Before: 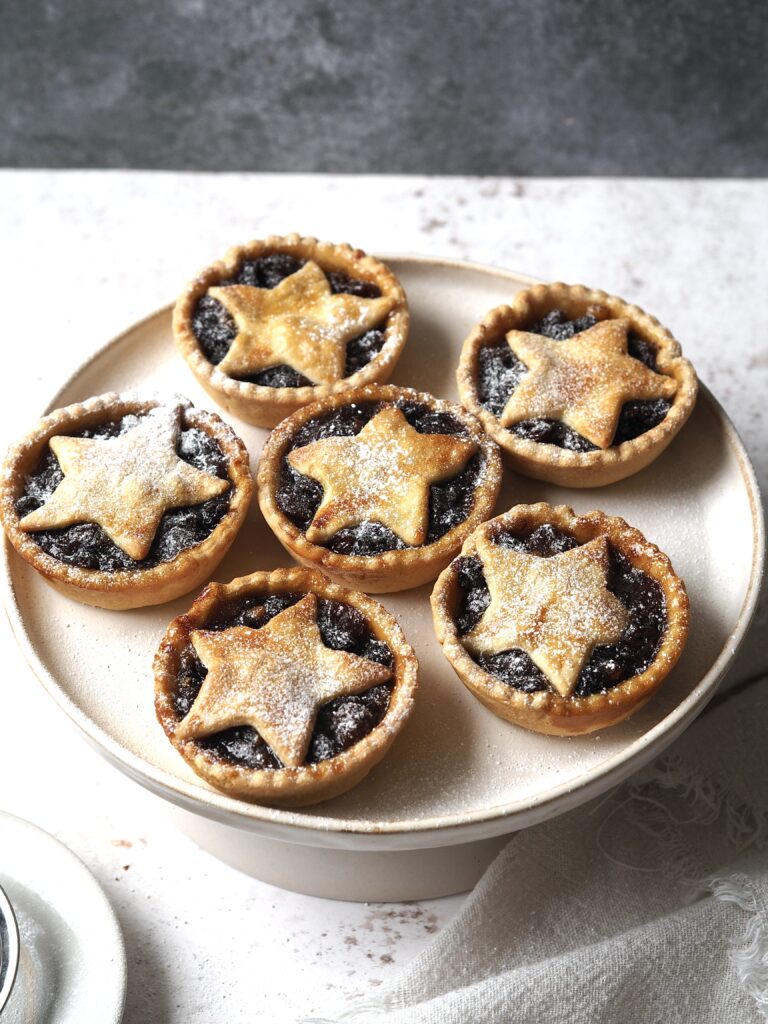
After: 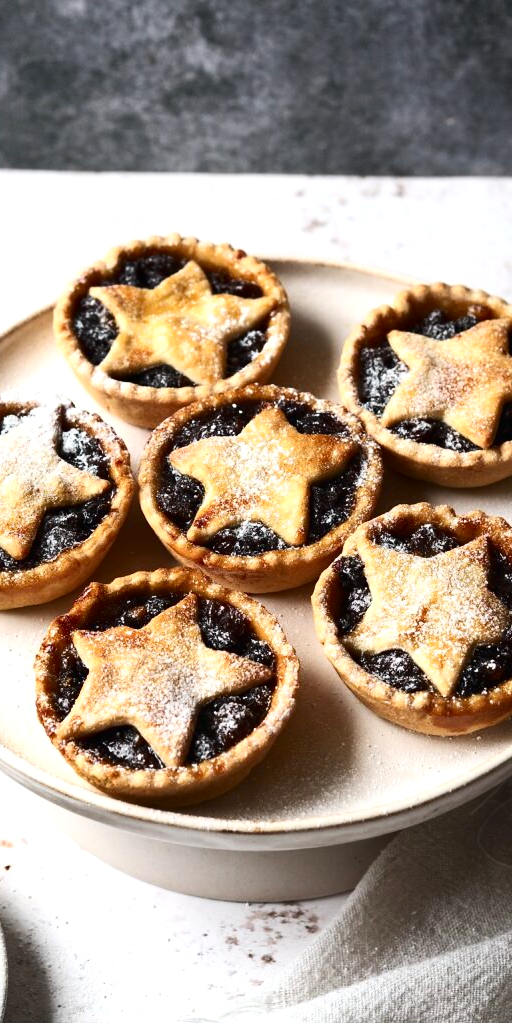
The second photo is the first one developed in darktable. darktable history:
crop and rotate: left 15.61%, right 17.69%
contrast brightness saturation: contrast 0.292
shadows and highlights: shadows 11.83, white point adjustment 1.22, shadows color adjustment 97.68%, soften with gaussian
